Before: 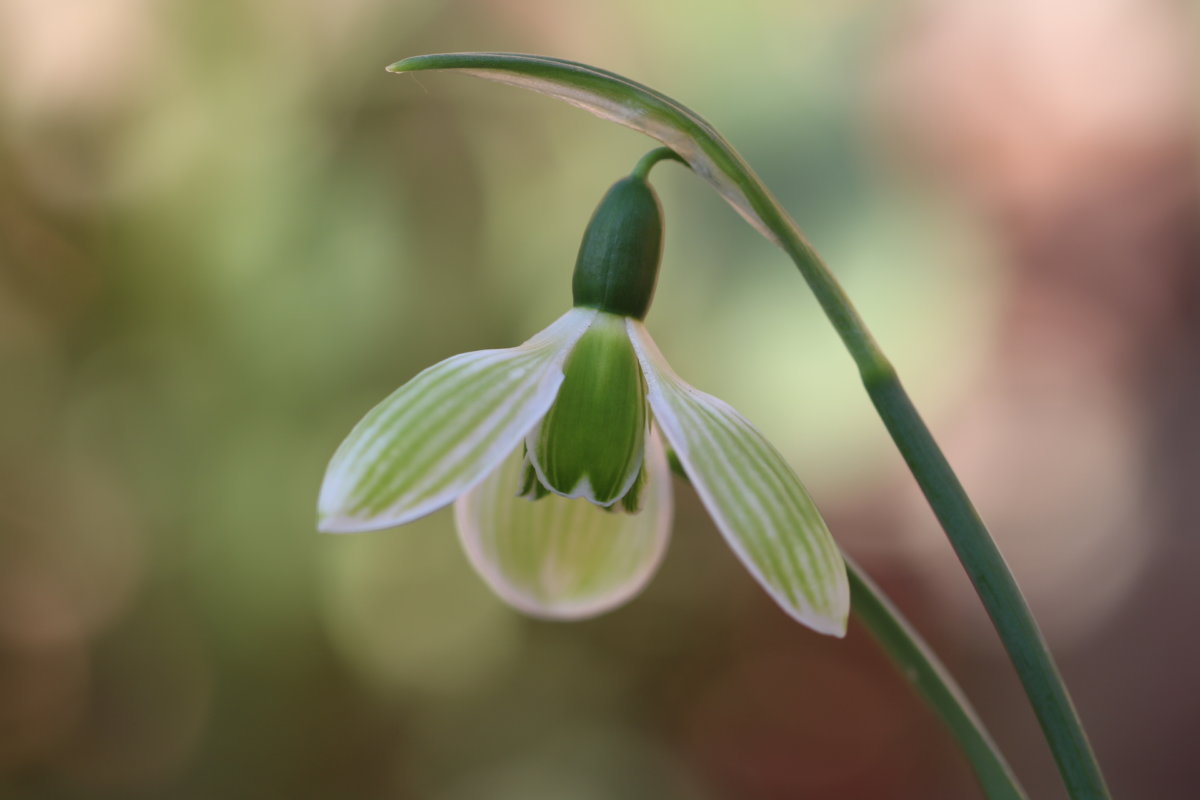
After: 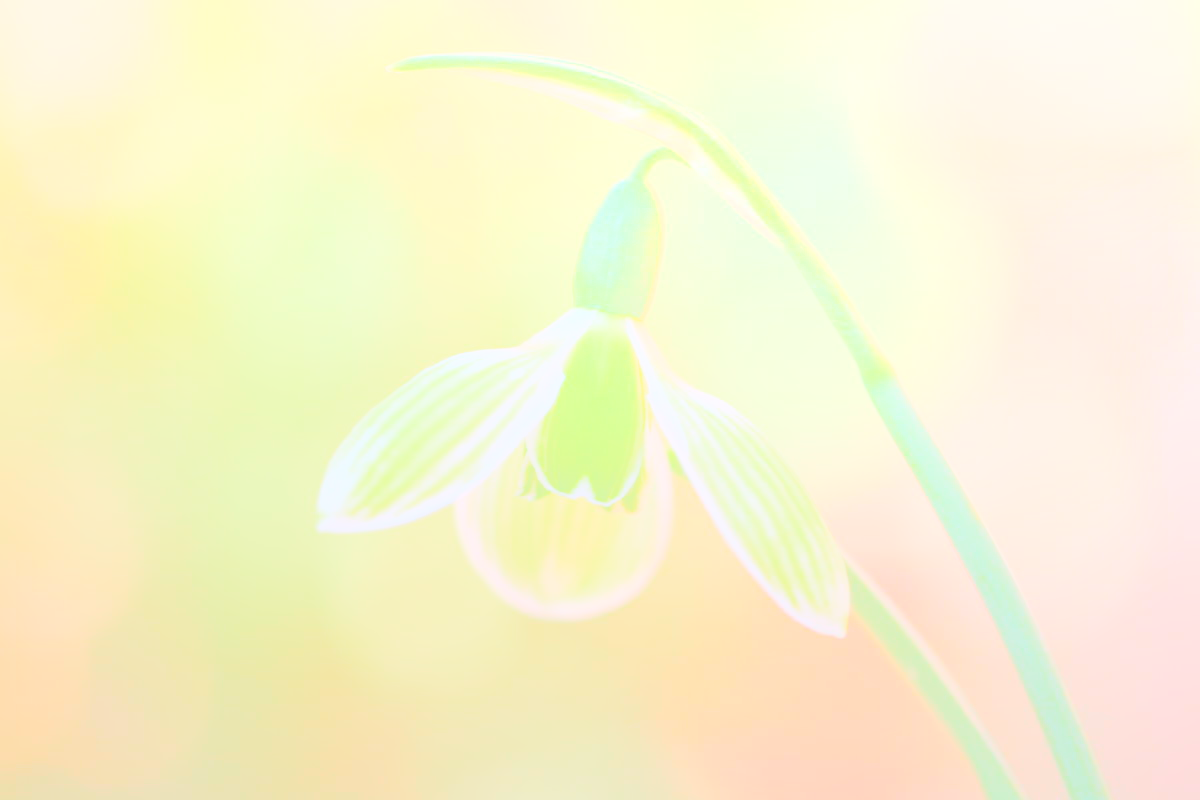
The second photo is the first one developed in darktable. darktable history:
color balance rgb: shadows lift › chroma 1%, shadows lift › hue 113°, highlights gain › chroma 0.2%, highlights gain › hue 333°, perceptual saturation grading › global saturation 20%, perceptual saturation grading › highlights -50%, perceptual saturation grading › shadows 25%, contrast -10%
bloom: size 85%, threshold 5%, strength 85%
